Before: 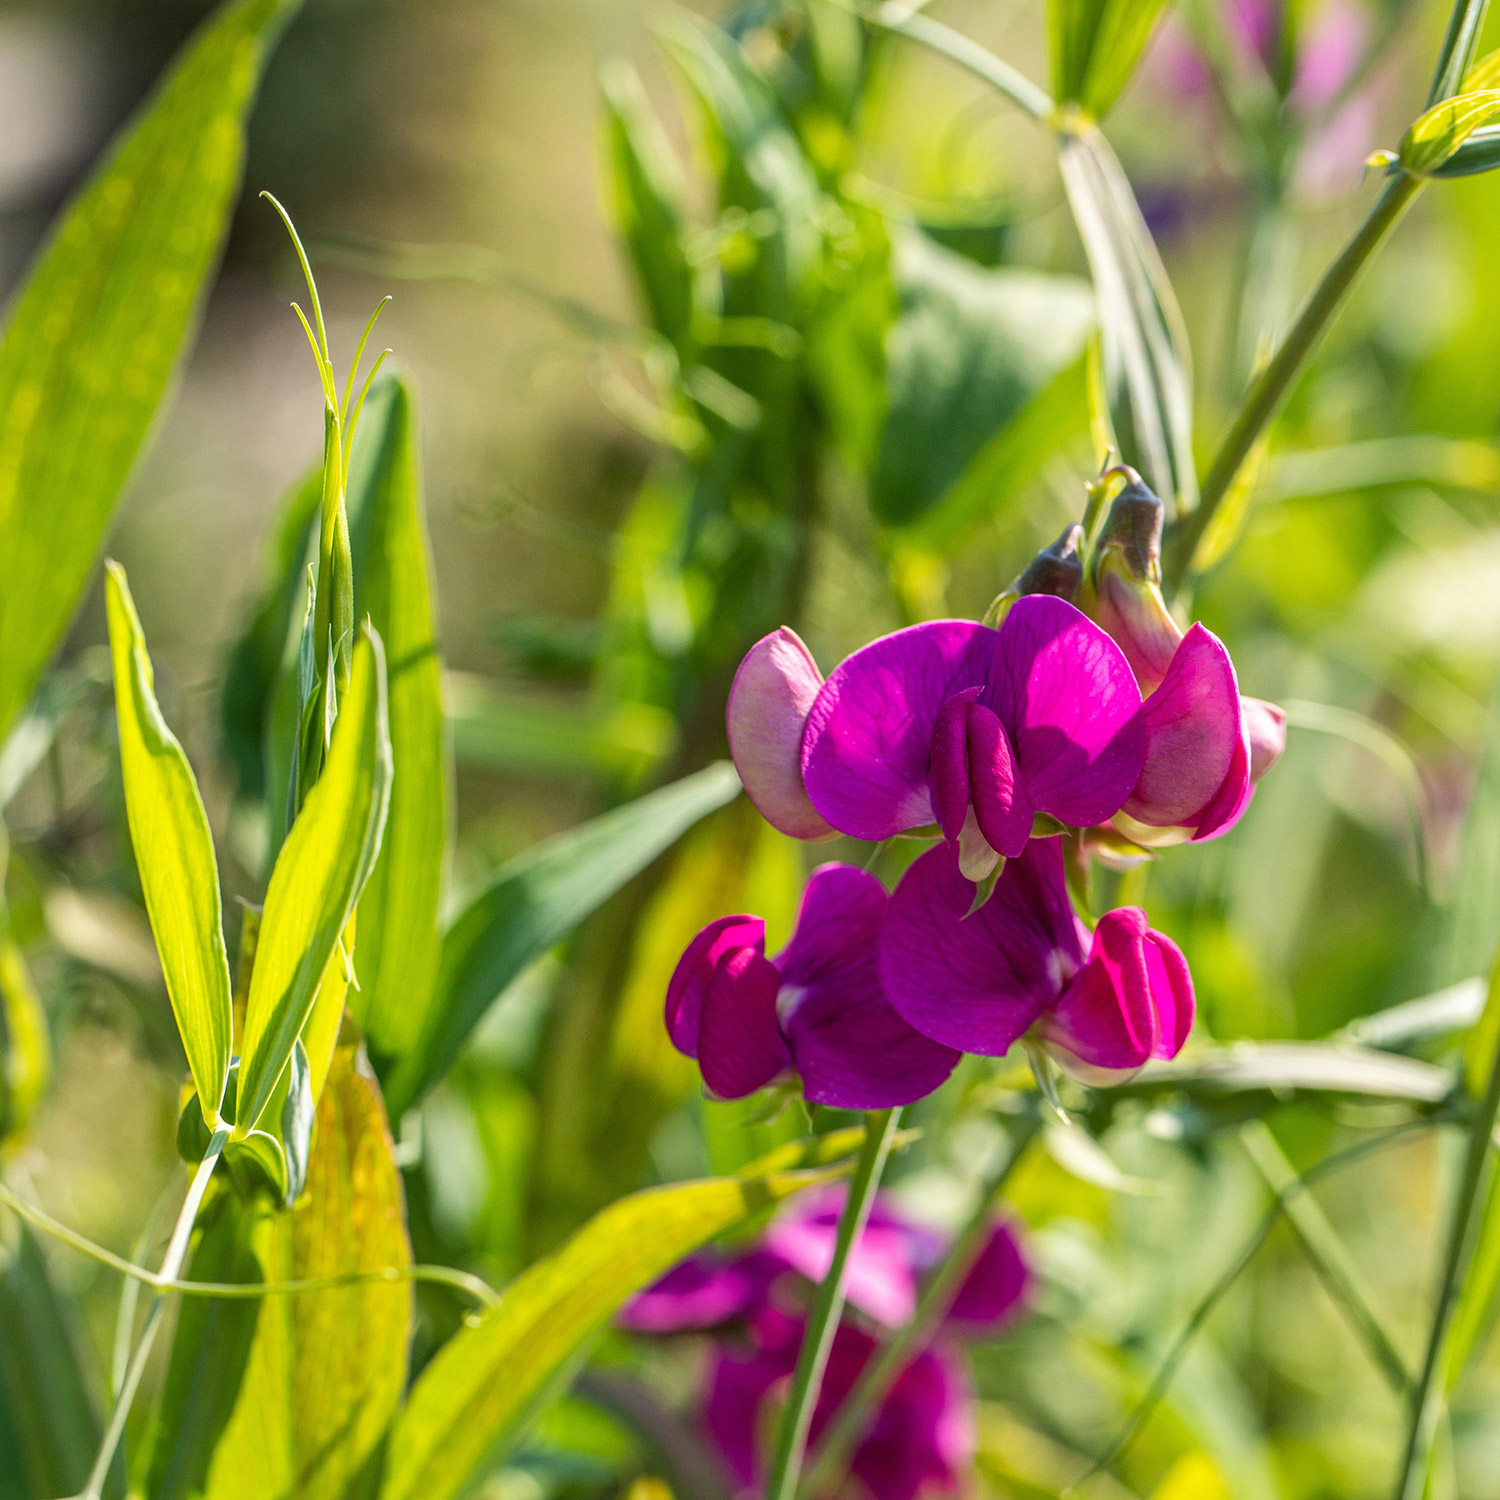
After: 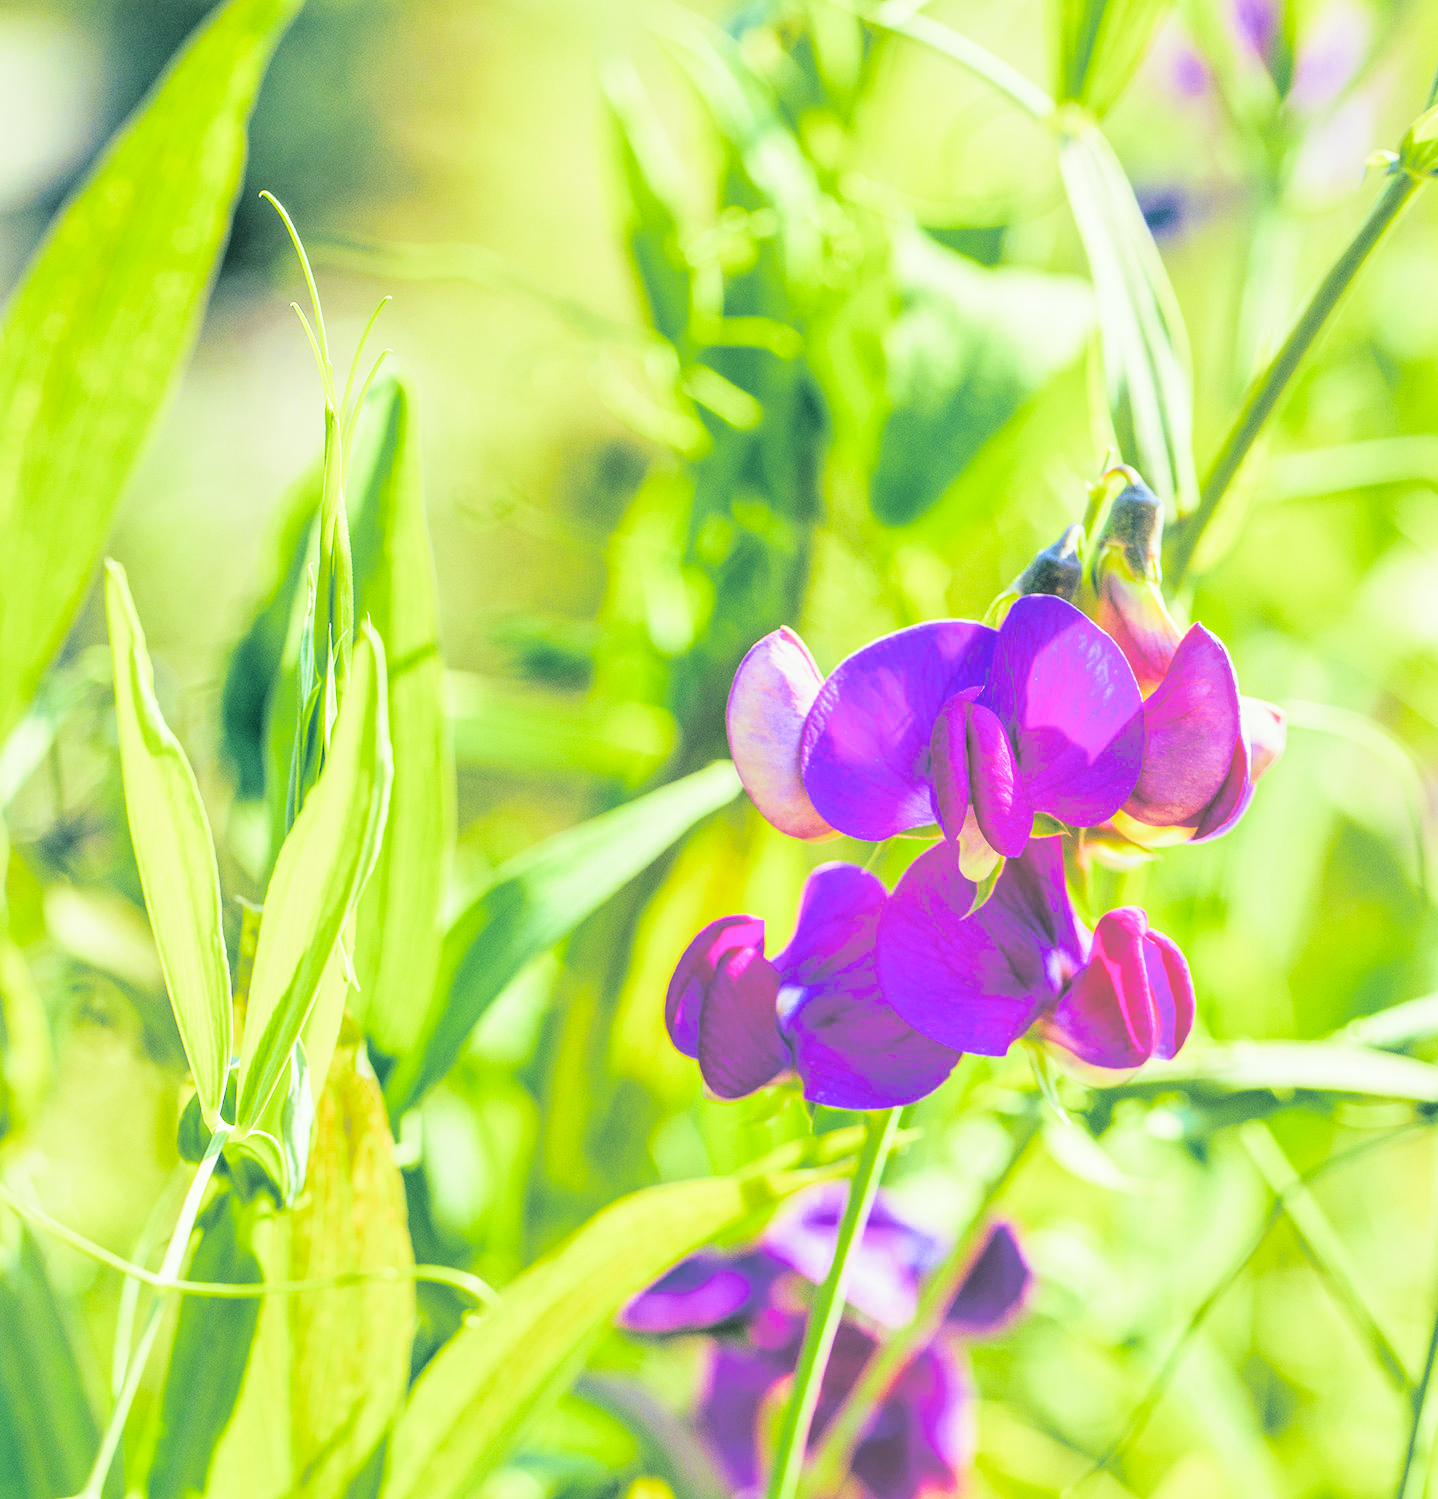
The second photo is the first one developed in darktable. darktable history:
color contrast: green-magenta contrast 0.85, blue-yellow contrast 1.25, unbound 0
color correction: highlights a* 0.816, highlights b* 2.78, saturation 1.1
crop: right 4.126%, bottom 0.031%
shadows and highlights: highlights color adjustment 0%, low approximation 0.01, soften with gaussian
filmic rgb: middle gray luminance 2.5%, black relative exposure -10 EV, white relative exposure 7 EV, threshold 6 EV, dynamic range scaling 10%, target black luminance 0%, hardness 3.19, latitude 44.39%, contrast 0.682, highlights saturation mix 5%, shadows ↔ highlights balance 13.63%, add noise in highlights 0, color science v3 (2019), use custom middle-gray values true, iterations of high-quality reconstruction 0, contrast in highlights soft, enable highlight reconstruction true
contrast brightness saturation: contrast 0.2, brightness 0.15, saturation 0.14
color balance: mode lift, gamma, gain (sRGB), lift [0.997, 0.979, 1.021, 1.011], gamma [1, 1.084, 0.916, 0.998], gain [1, 0.87, 1.13, 1.101], contrast 4.55%, contrast fulcrum 38.24%, output saturation 104.09%
split-toning: shadows › hue 186.43°, highlights › hue 49.29°, compress 30.29%
